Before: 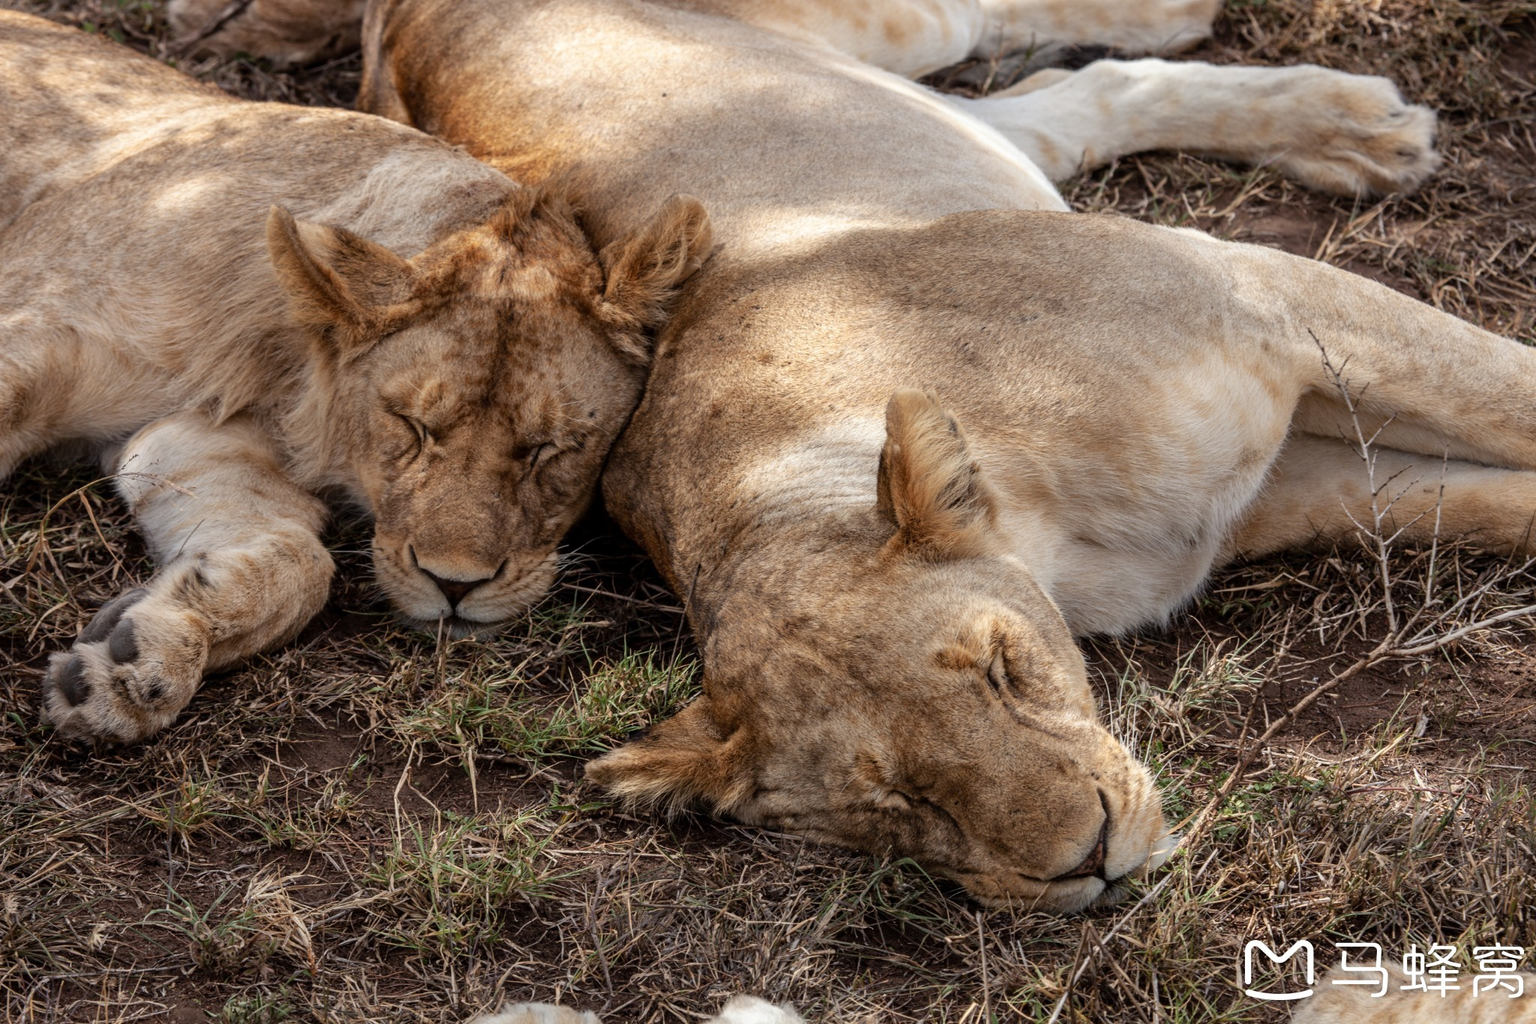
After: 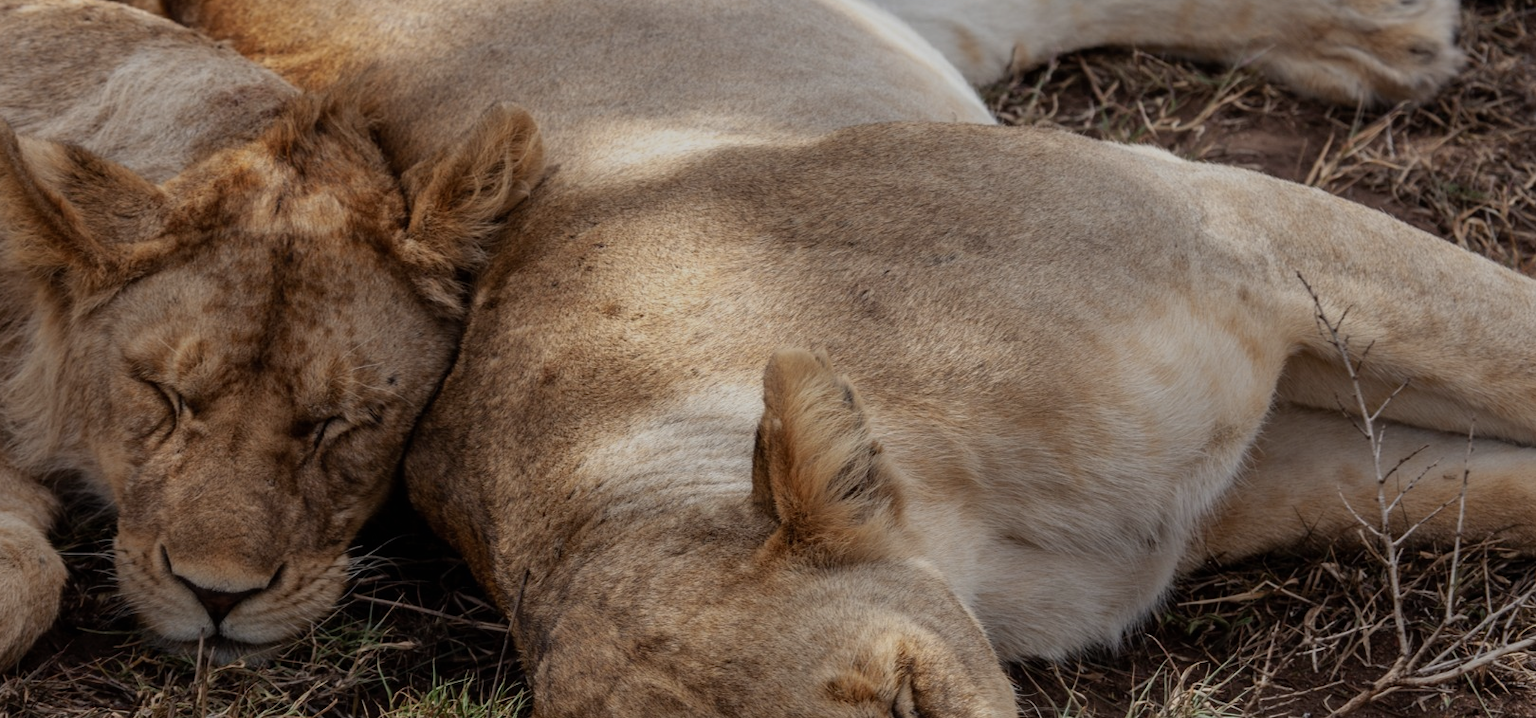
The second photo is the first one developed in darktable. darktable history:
exposure: black level correction 0, exposure -0.702 EV, compensate highlight preservation false
crop: left 18.38%, top 11.12%, right 2.491%, bottom 33.283%
